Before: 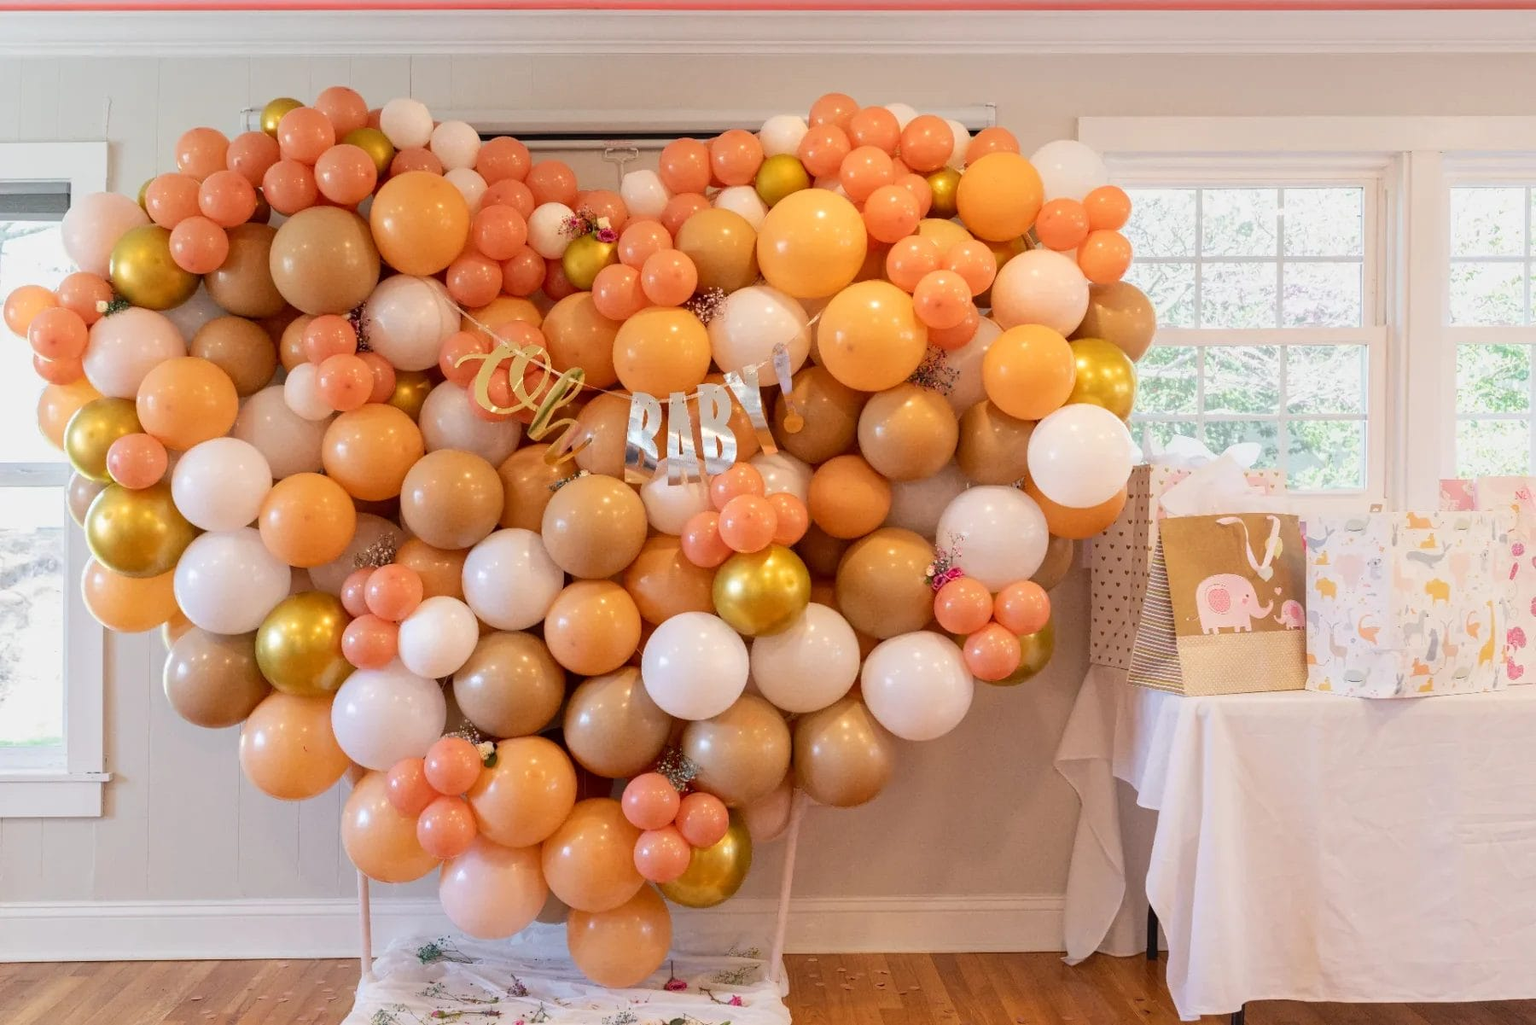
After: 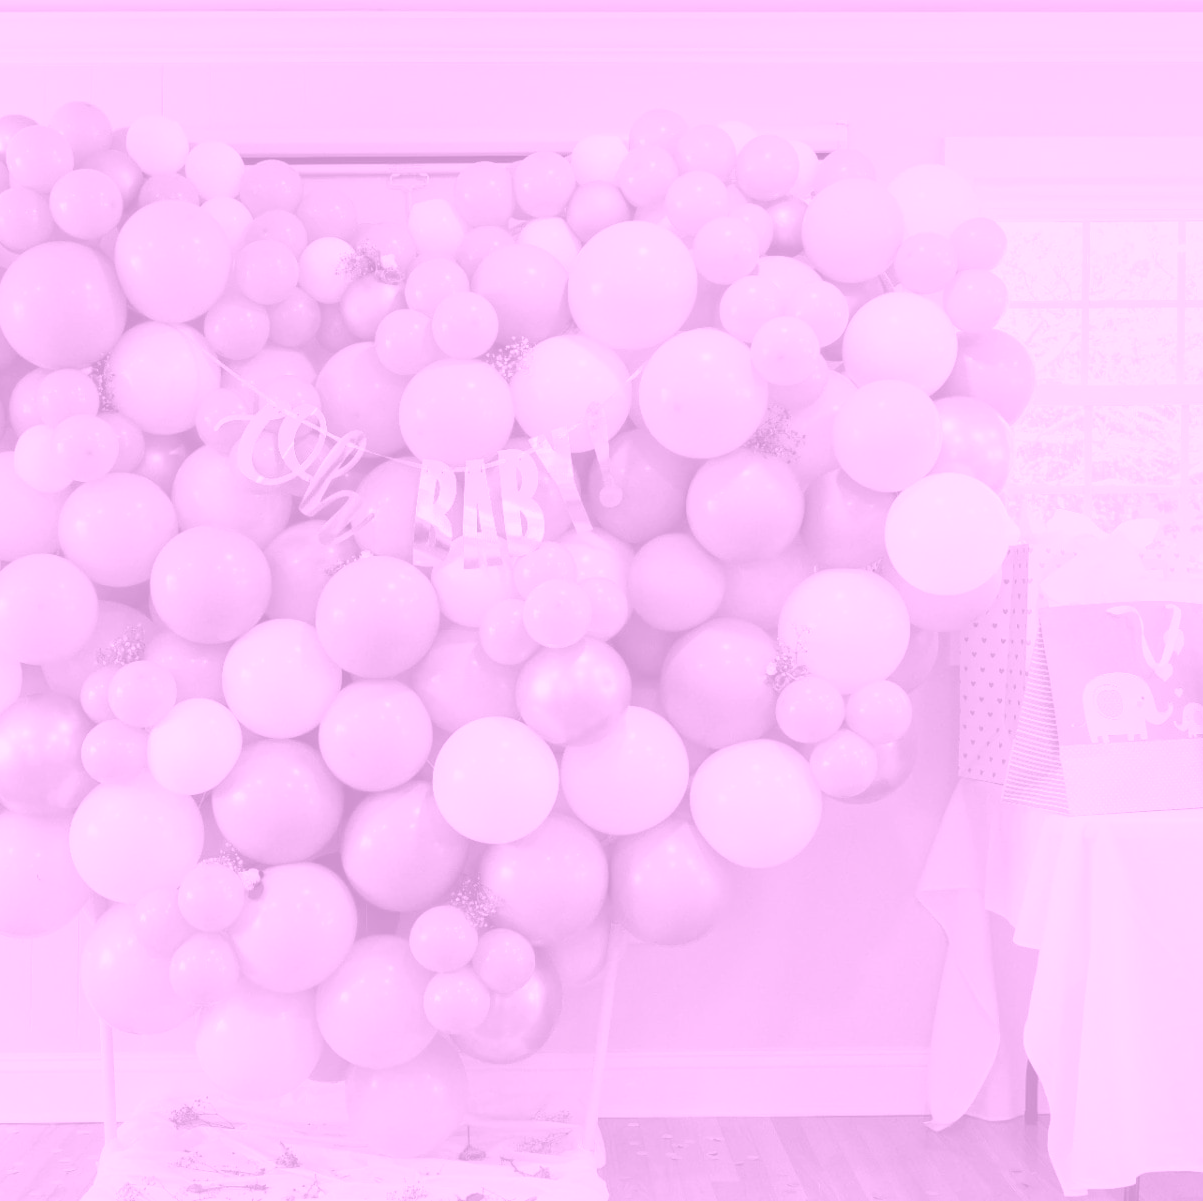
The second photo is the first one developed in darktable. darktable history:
colorize: hue 331.2°, saturation 69%, source mix 30.28%, lightness 69.02%, version 1
crop and rotate: left 17.732%, right 15.423%
